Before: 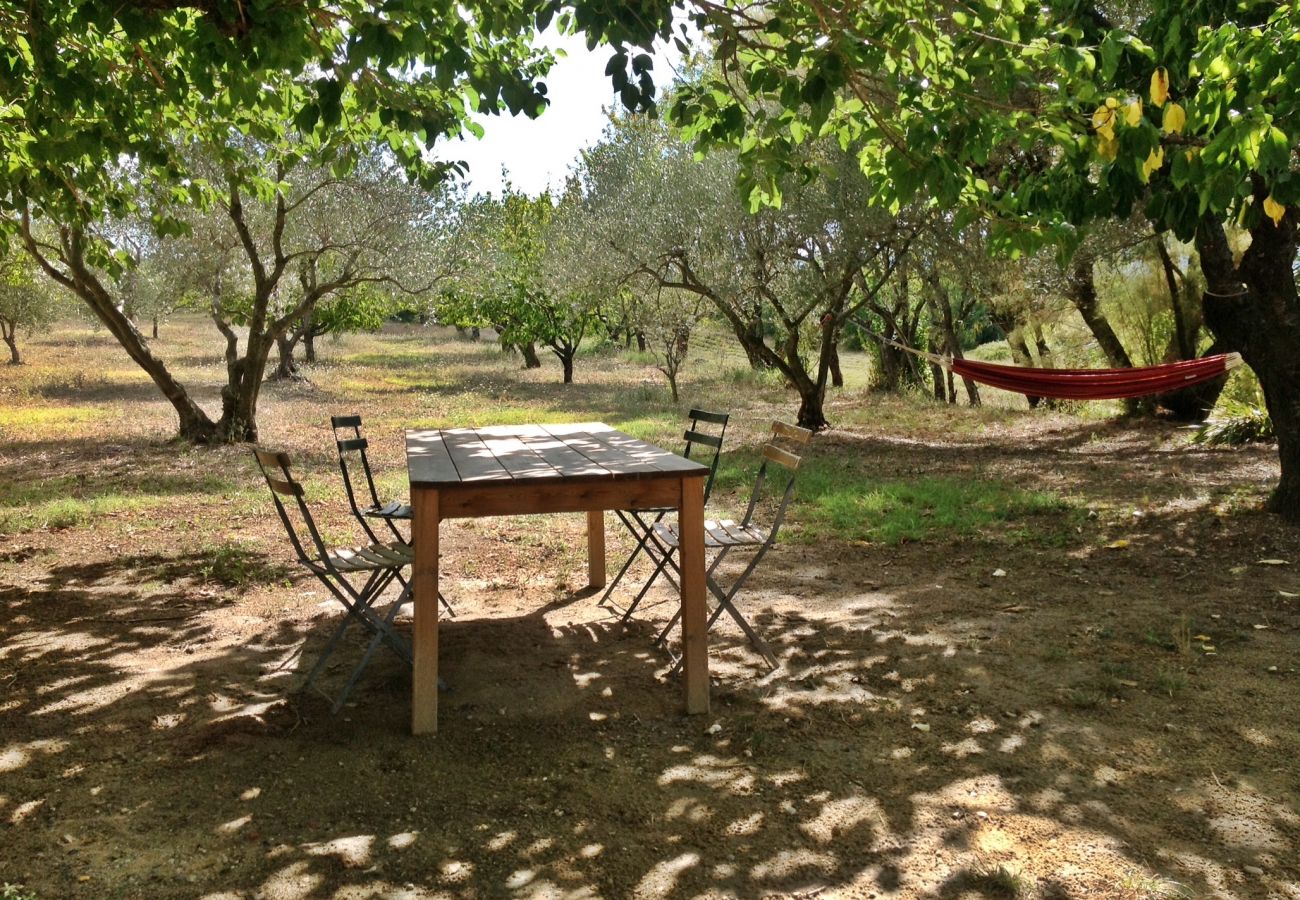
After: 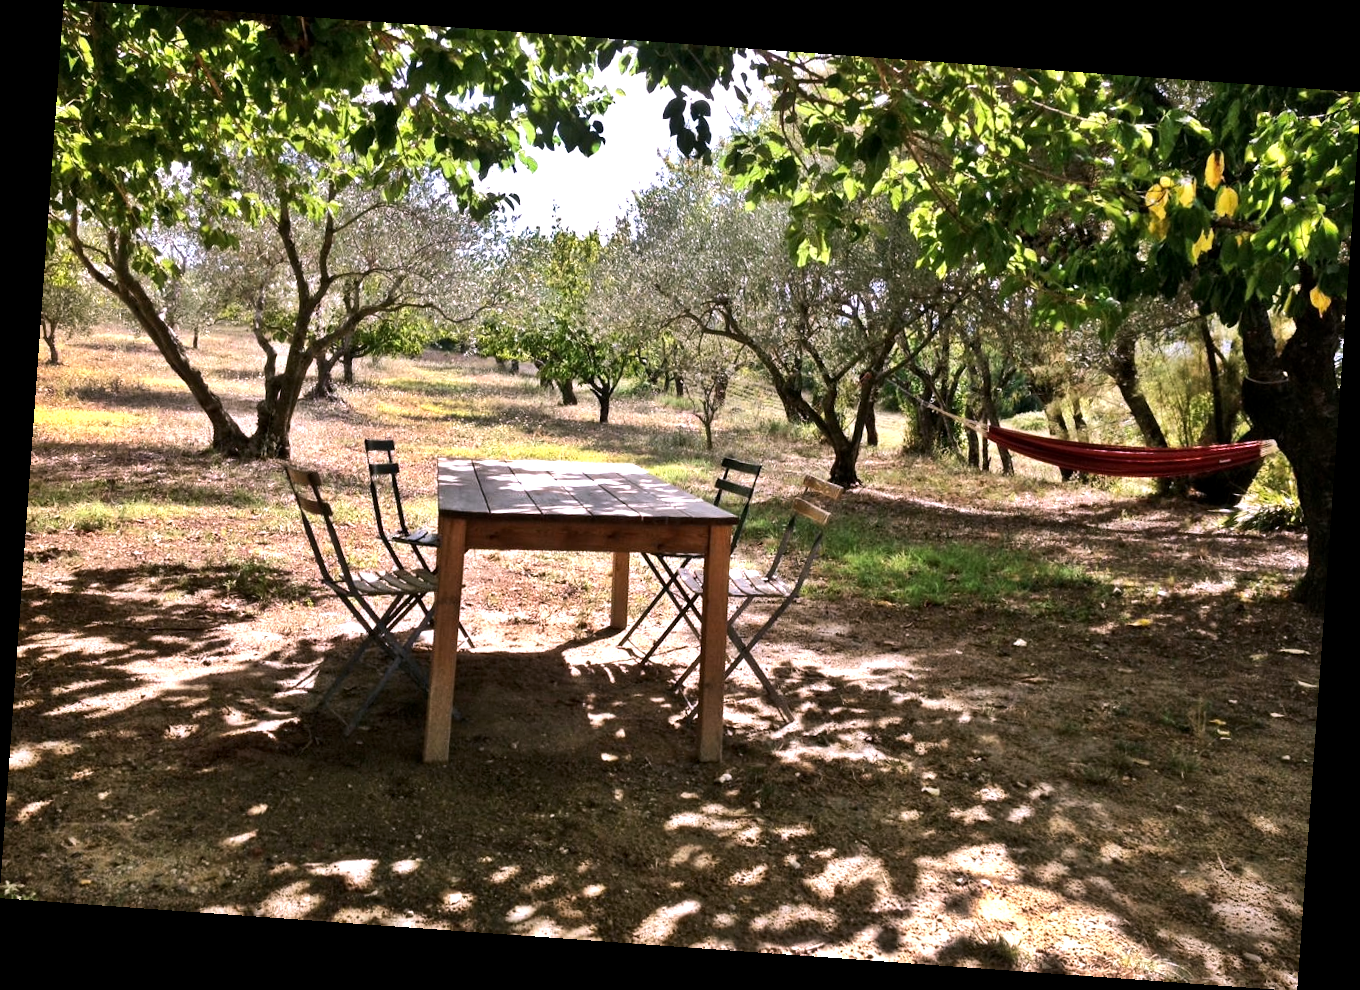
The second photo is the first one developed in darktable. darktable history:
rotate and perspective: rotation 4.1°, automatic cropping off
tone equalizer: -8 EV -0.75 EV, -7 EV -0.7 EV, -6 EV -0.6 EV, -5 EV -0.4 EV, -3 EV 0.4 EV, -2 EV 0.6 EV, -1 EV 0.7 EV, +0 EV 0.75 EV, edges refinement/feathering 500, mask exposure compensation -1.57 EV, preserve details no
local contrast: highlights 100%, shadows 100%, detail 120%, midtone range 0.2
vignetting: fall-off start 97.23%, saturation -0.024, center (-0.033, -0.042), width/height ratio 1.179, unbound false
white balance: red 1.066, blue 1.119
